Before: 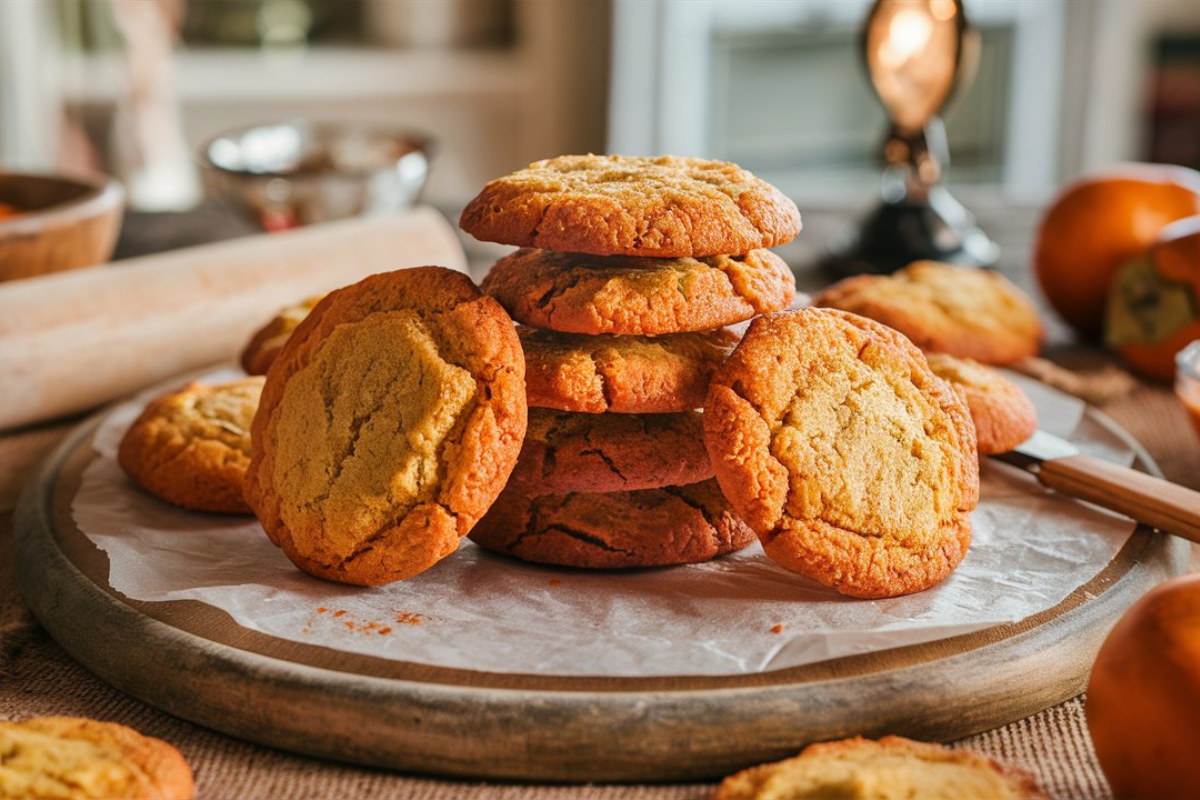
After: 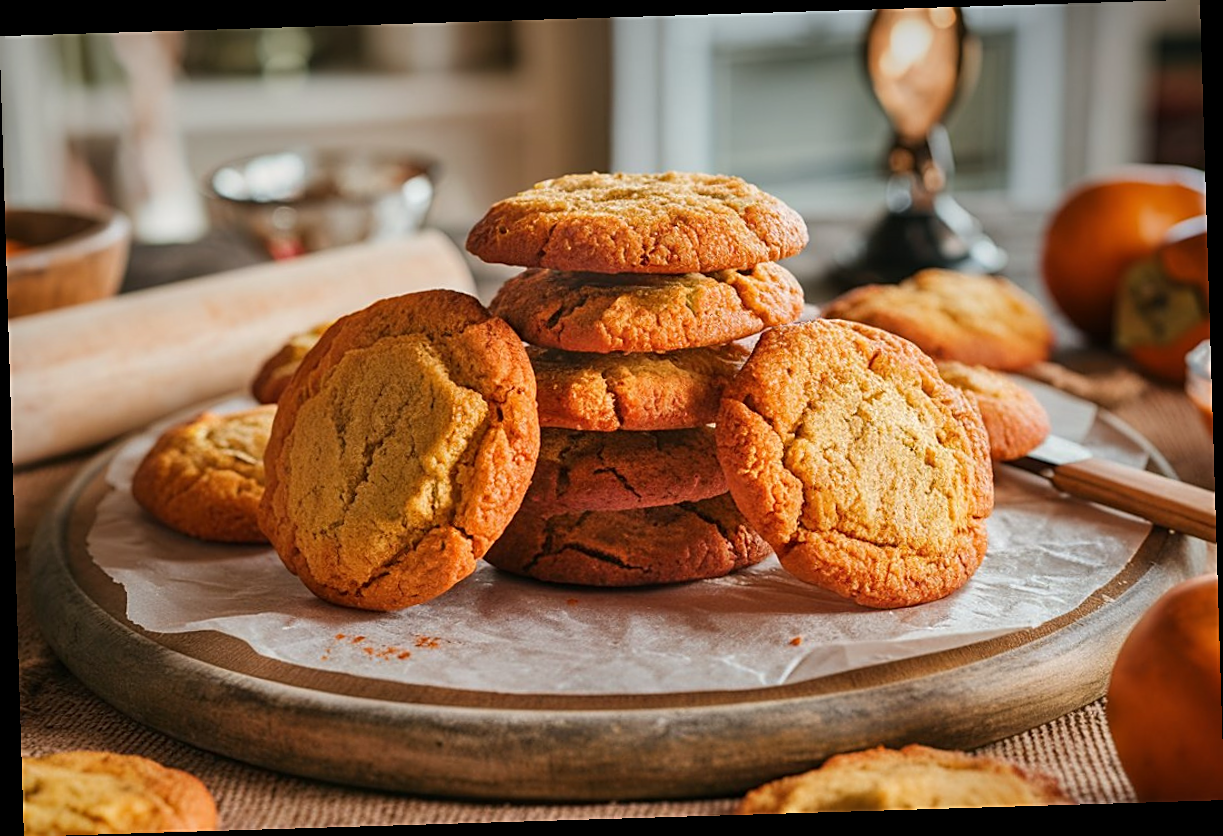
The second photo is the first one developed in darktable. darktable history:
vignetting: fall-off start 97.52%, fall-off radius 100%, brightness -0.574, saturation 0, center (-0.027, 0.404), width/height ratio 1.368, unbound false
sharpen: on, module defaults
tone equalizer: on, module defaults
rotate and perspective: rotation -1.75°, automatic cropping off
